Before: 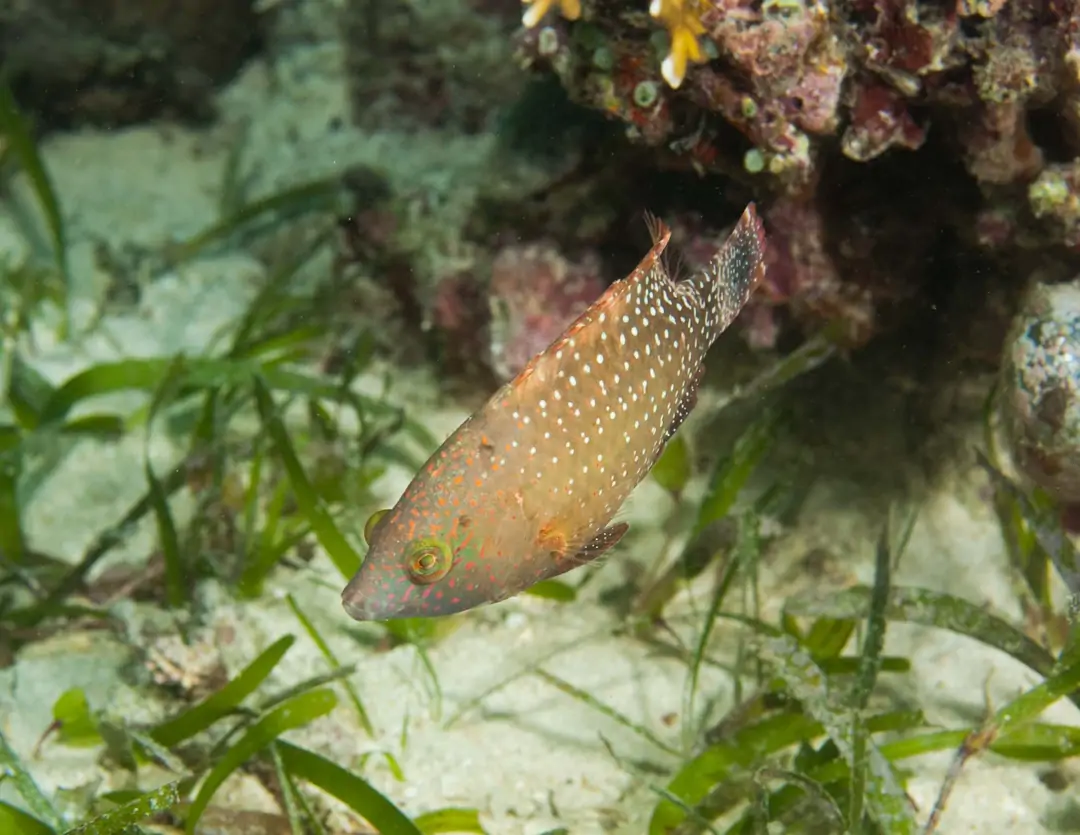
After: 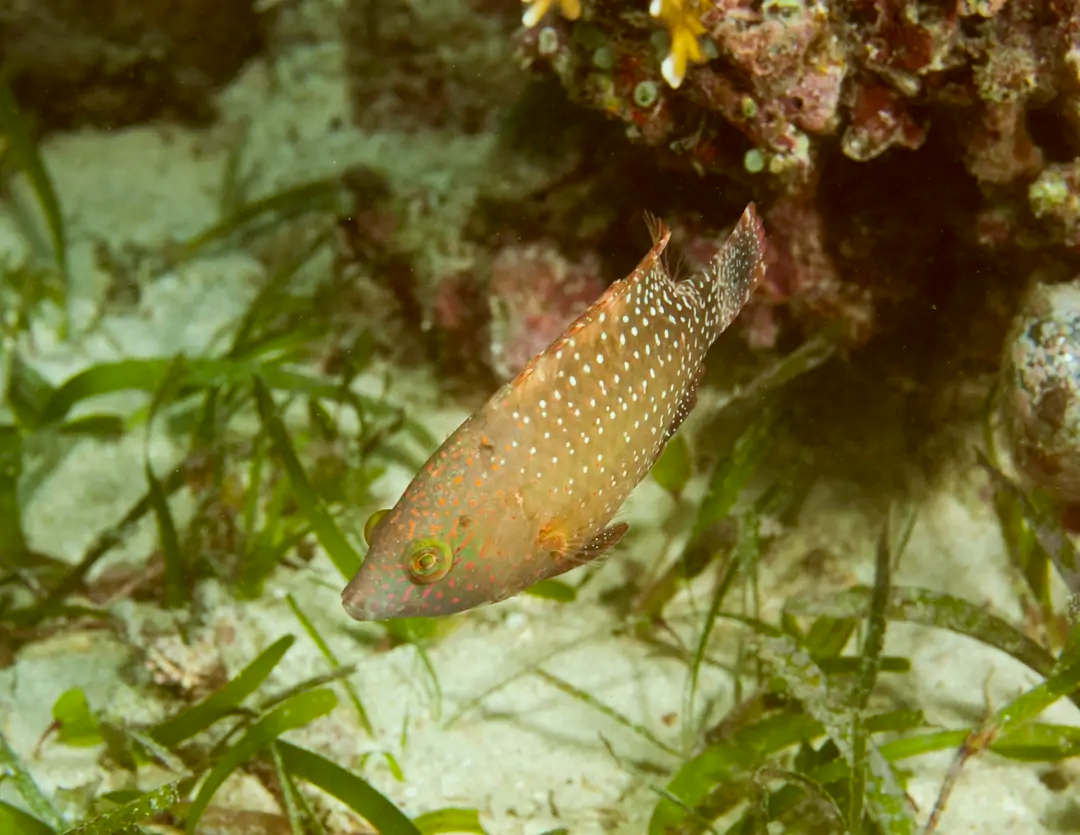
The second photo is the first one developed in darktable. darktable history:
color calibration: illuminant as shot in camera, x 0.358, y 0.373, temperature 4628.91 K
color correction: highlights a* -5.43, highlights b* 9.8, shadows a* 9.7, shadows b* 24.38
